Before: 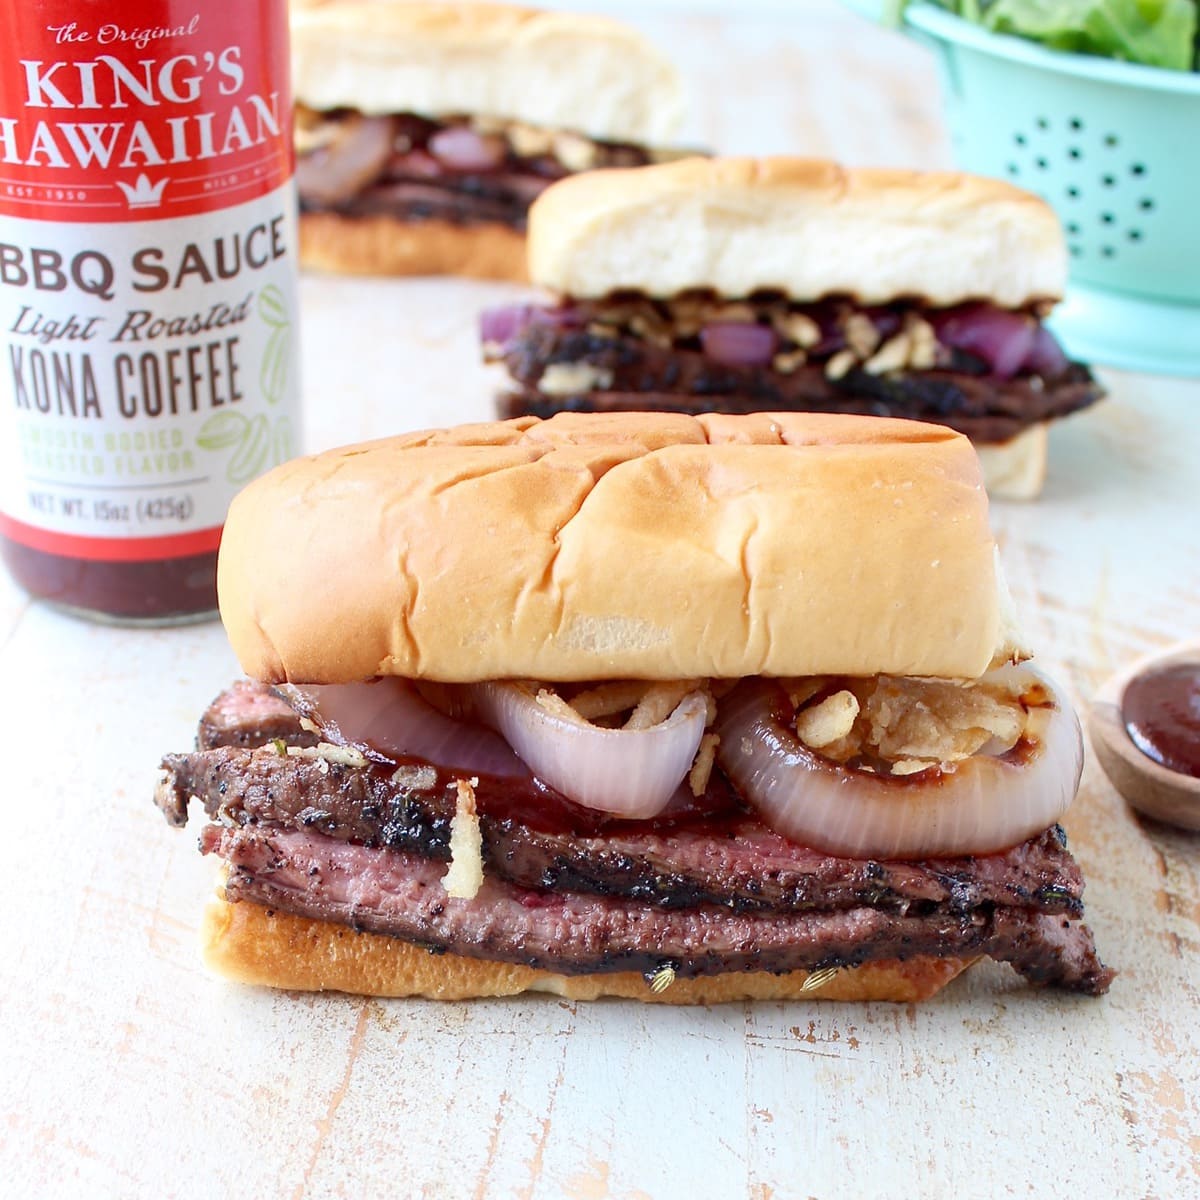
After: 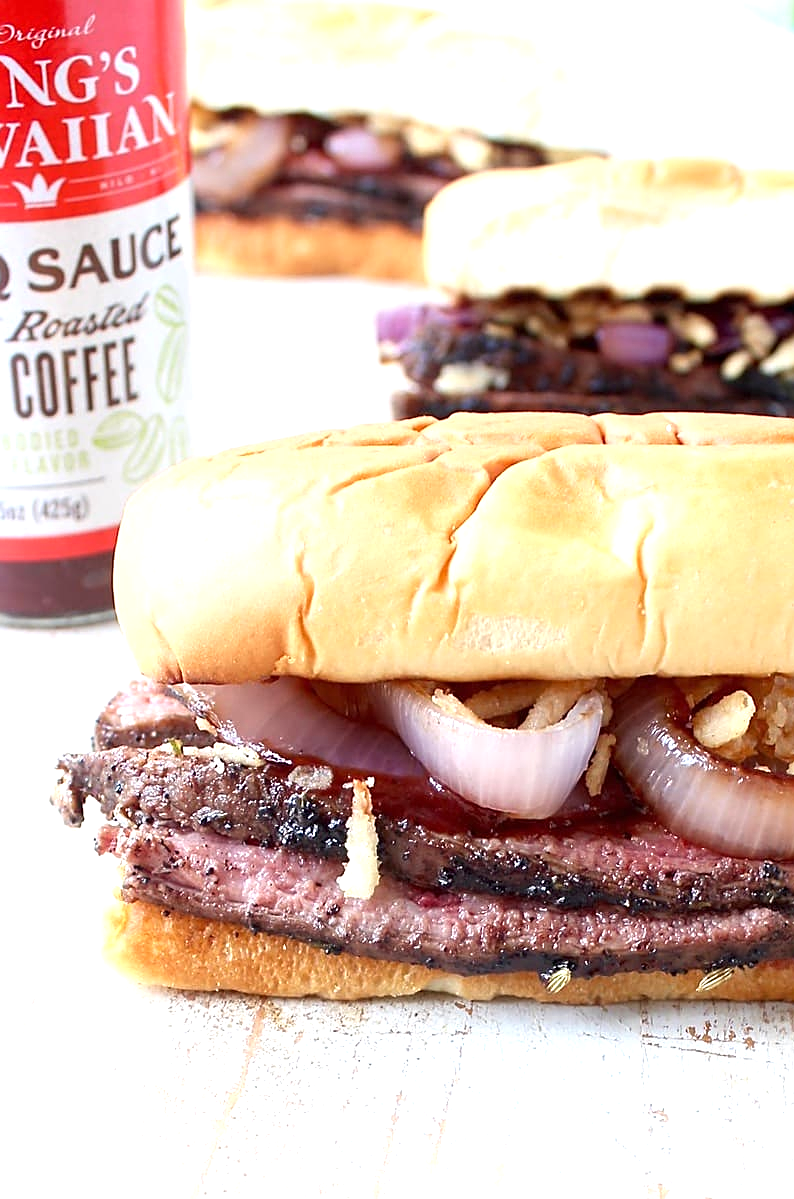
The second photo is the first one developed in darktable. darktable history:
sharpen: on, module defaults
crop and rotate: left 8.71%, right 25.088%
exposure: exposure 0.601 EV, compensate exposure bias true, compensate highlight preservation false
